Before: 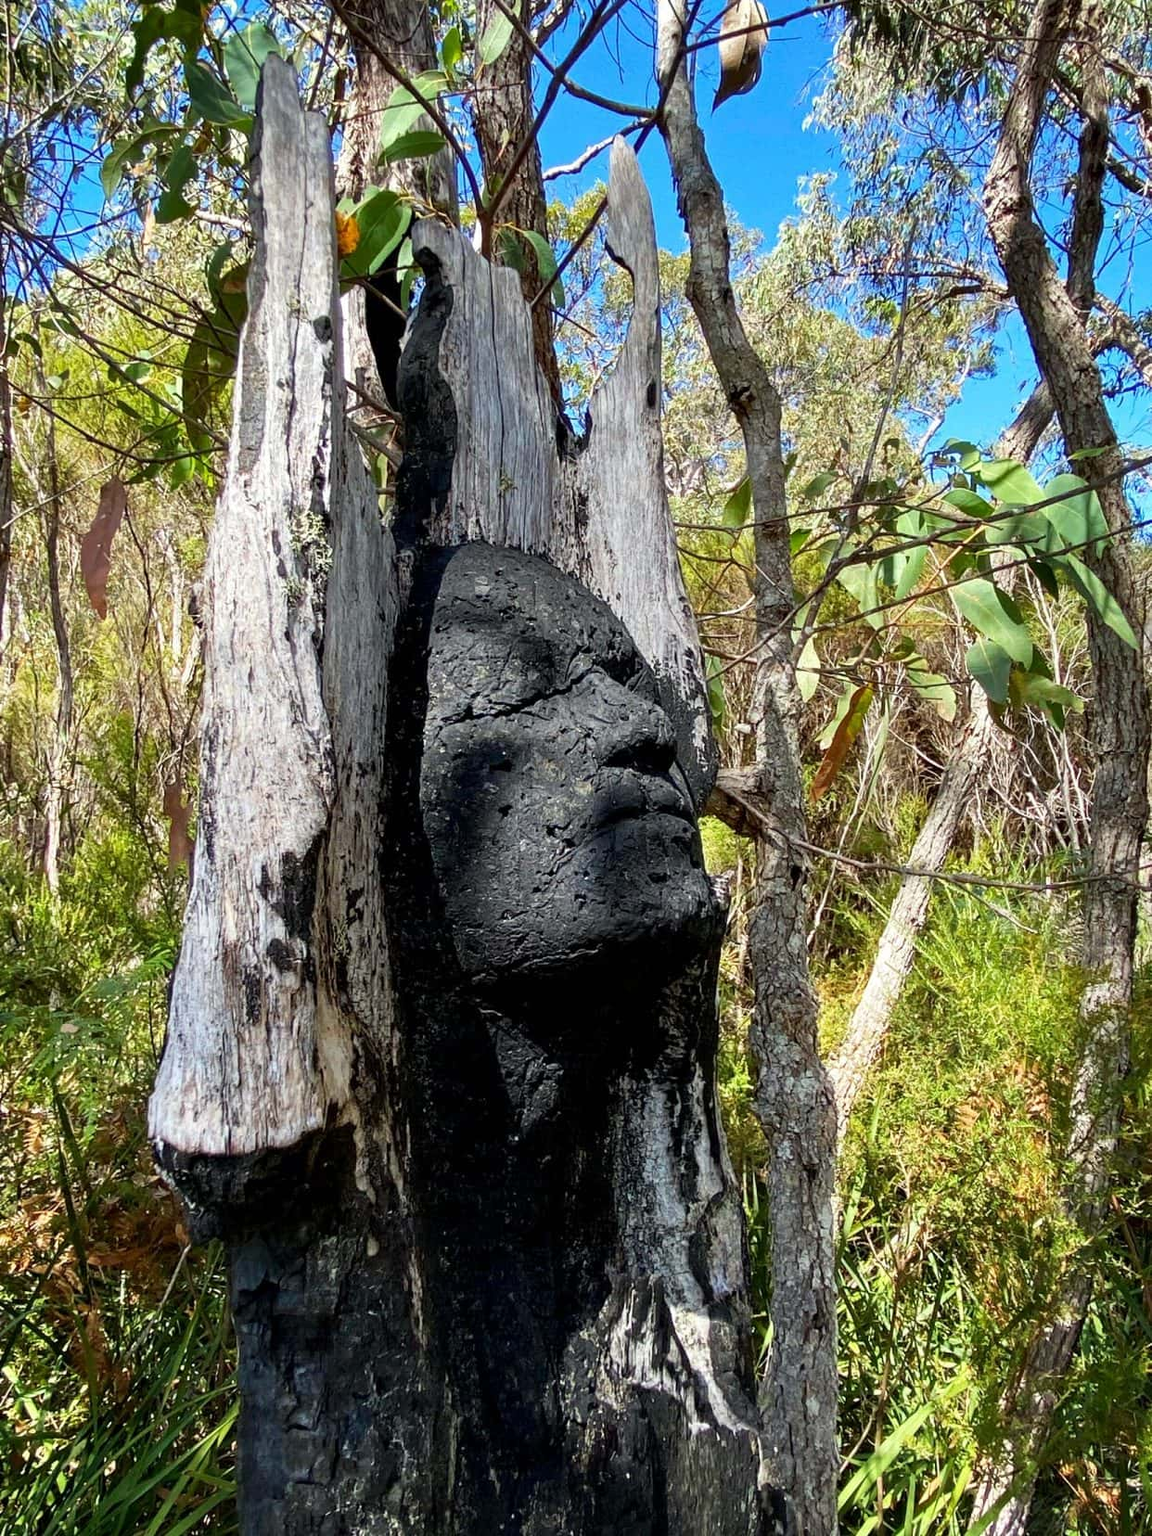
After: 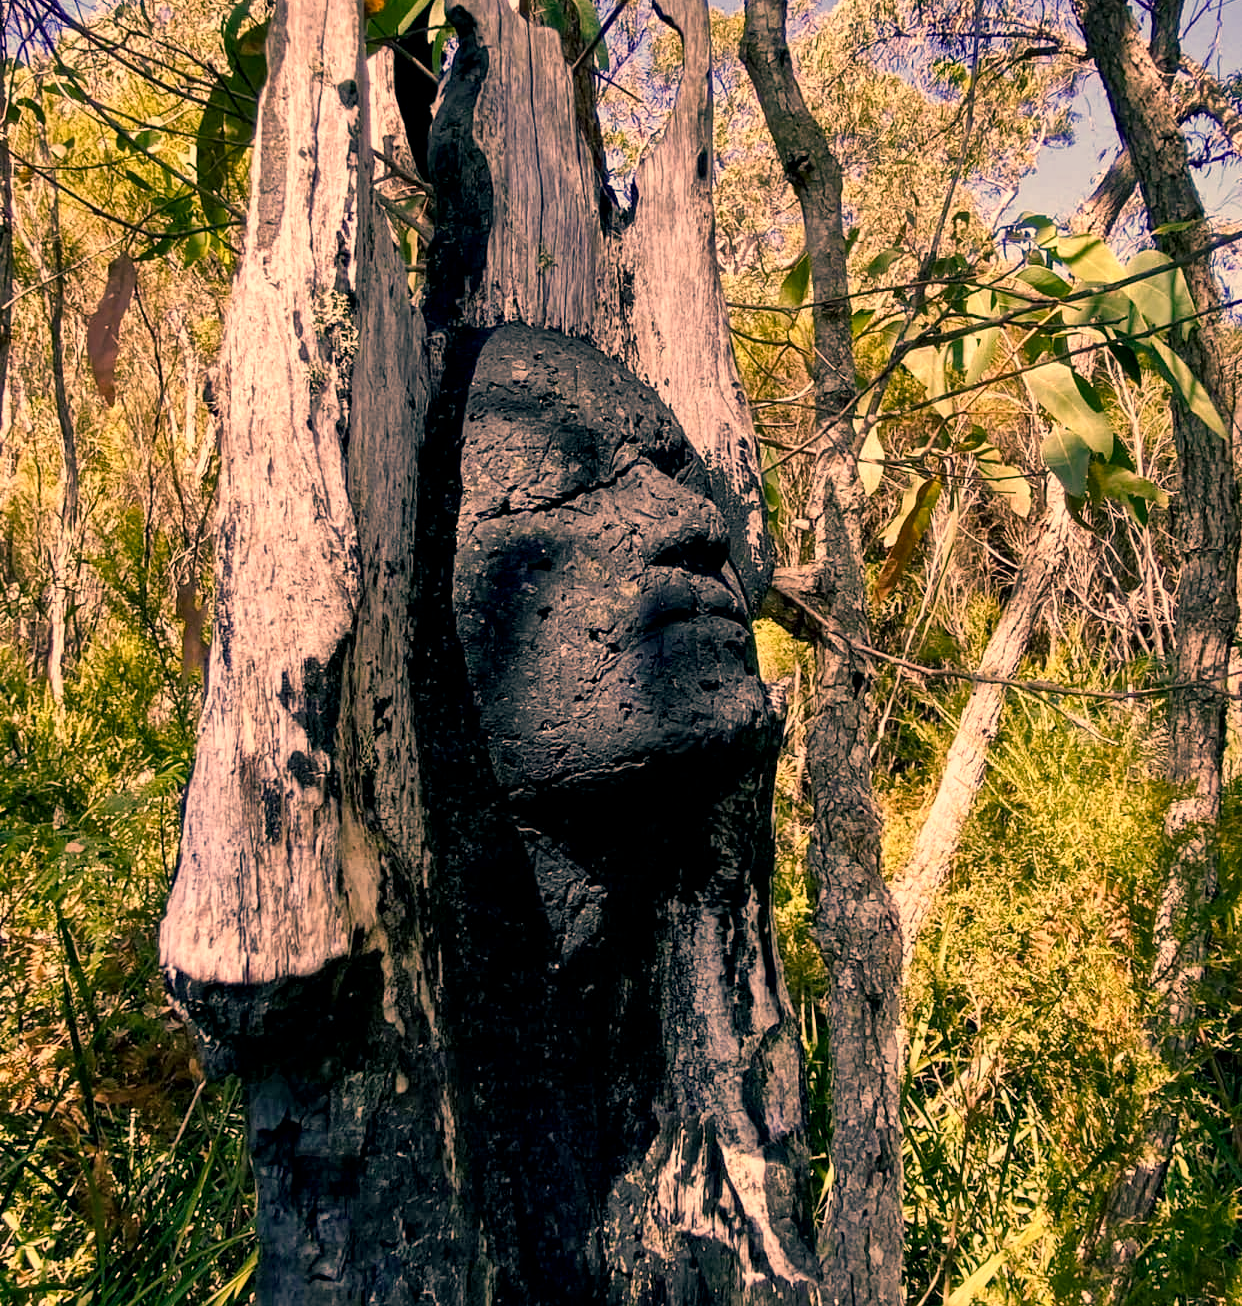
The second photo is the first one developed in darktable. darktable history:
shadows and highlights: shadows 12.4, white point adjustment 1.2, highlights color adjustment 78.09%, soften with gaussian
crop and rotate: top 15.813%, bottom 5.308%
local contrast: mode bilateral grid, contrast 19, coarseness 50, detail 144%, midtone range 0.2
color correction: highlights a* 39.84, highlights b* 39.52, saturation 0.689
color balance rgb: shadows lift › luminance -28.731%, shadows lift › chroma 9.974%, shadows lift › hue 228.38°, highlights gain › chroma 2.929%, highlights gain › hue 62.23°, perceptual saturation grading › global saturation 20%, perceptual saturation grading › highlights -25.576%, perceptual saturation grading › shadows 49.779%
